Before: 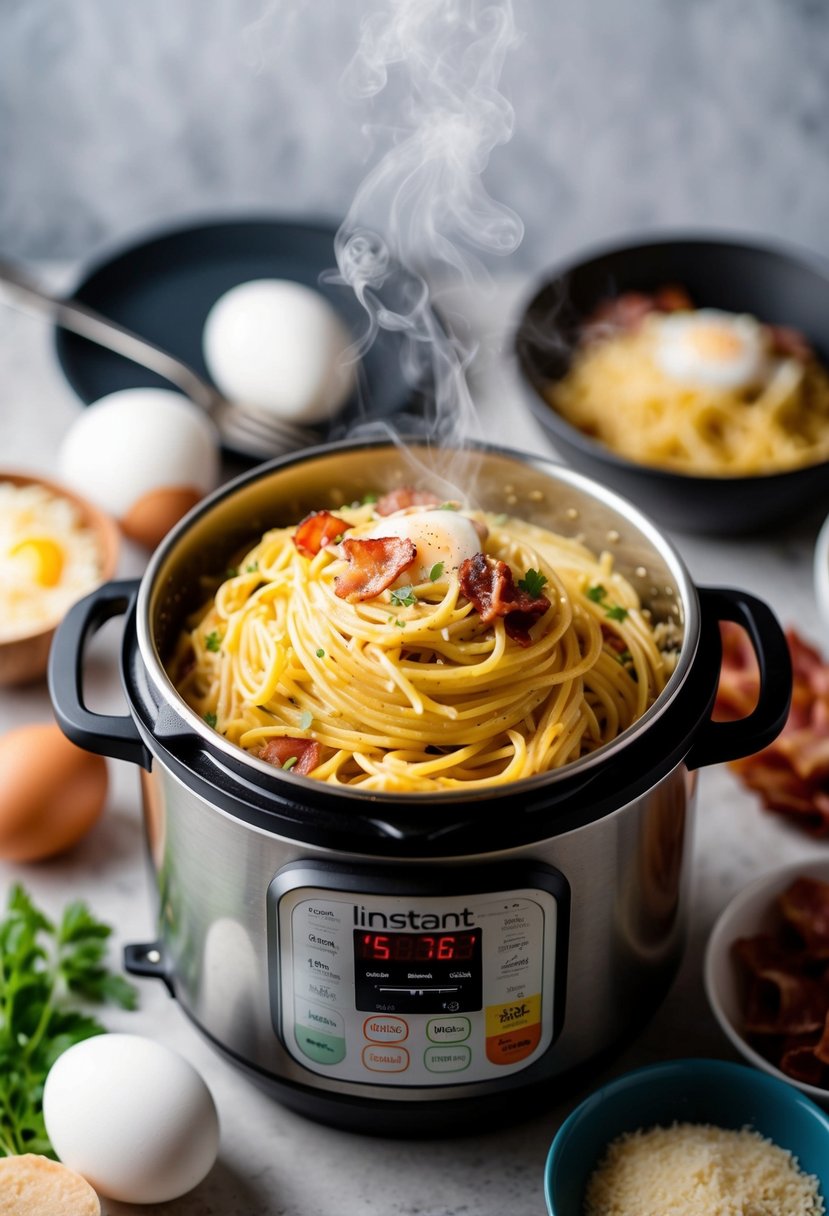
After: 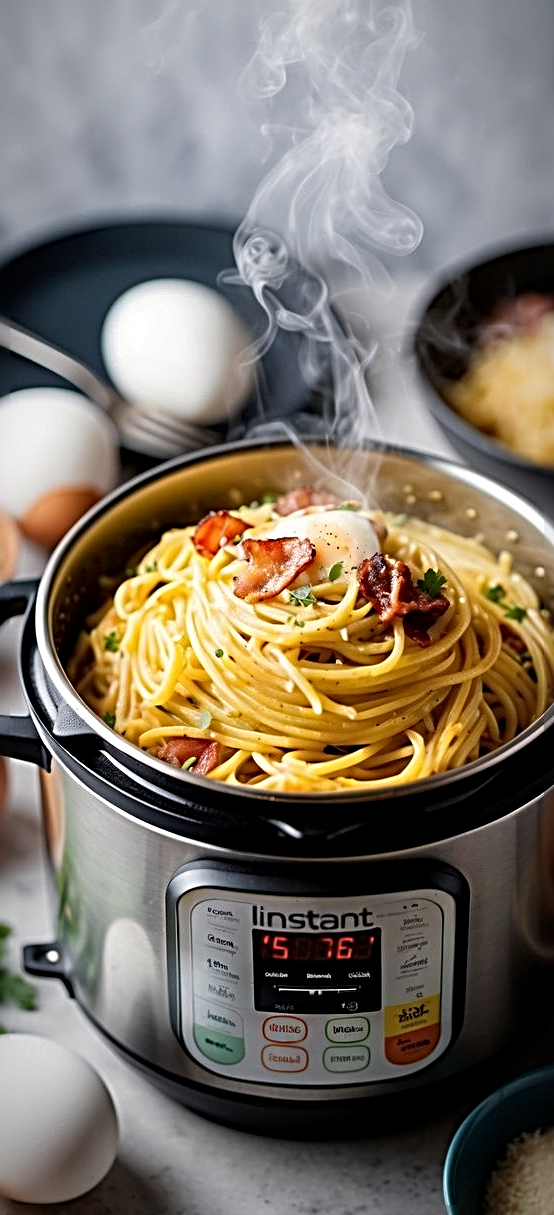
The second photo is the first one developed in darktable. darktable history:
crop and rotate: left 12.262%, right 20.907%
local contrast: highlights 100%, shadows 100%, detail 119%, midtone range 0.2
vignetting: fall-off radius 68.79%, brightness -0.58, saturation -0.248, automatic ratio true
sharpen: radius 3.713, amount 0.934
